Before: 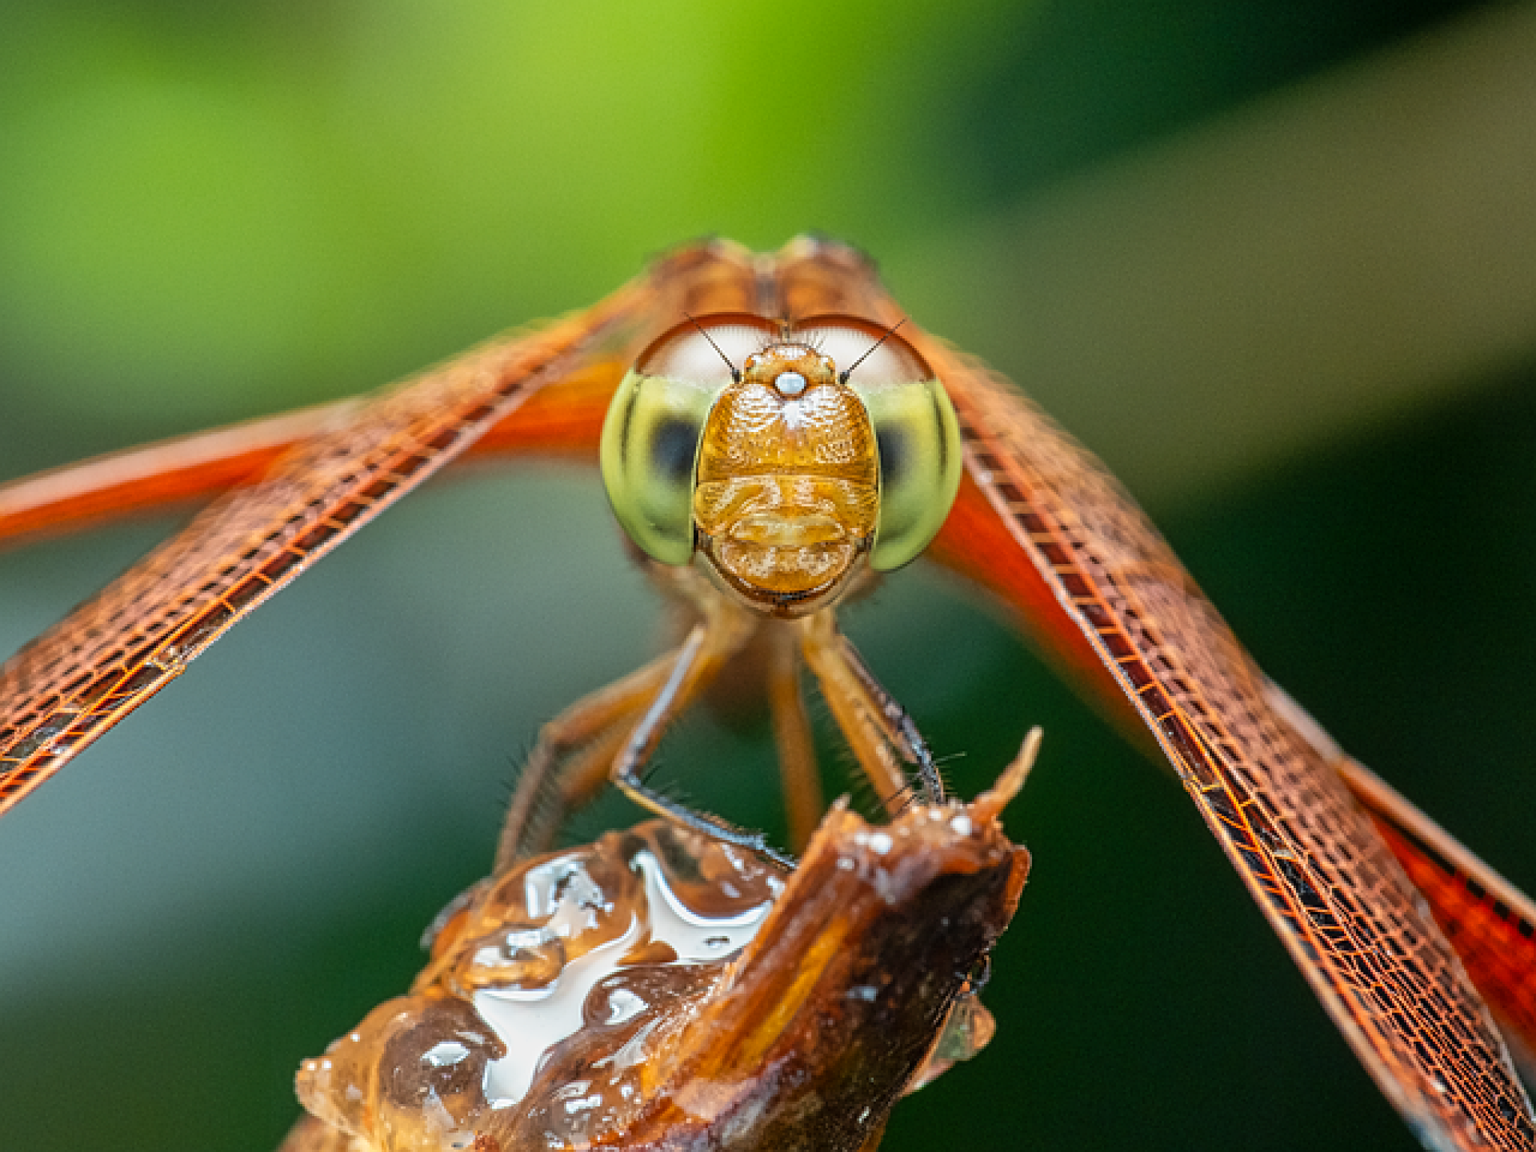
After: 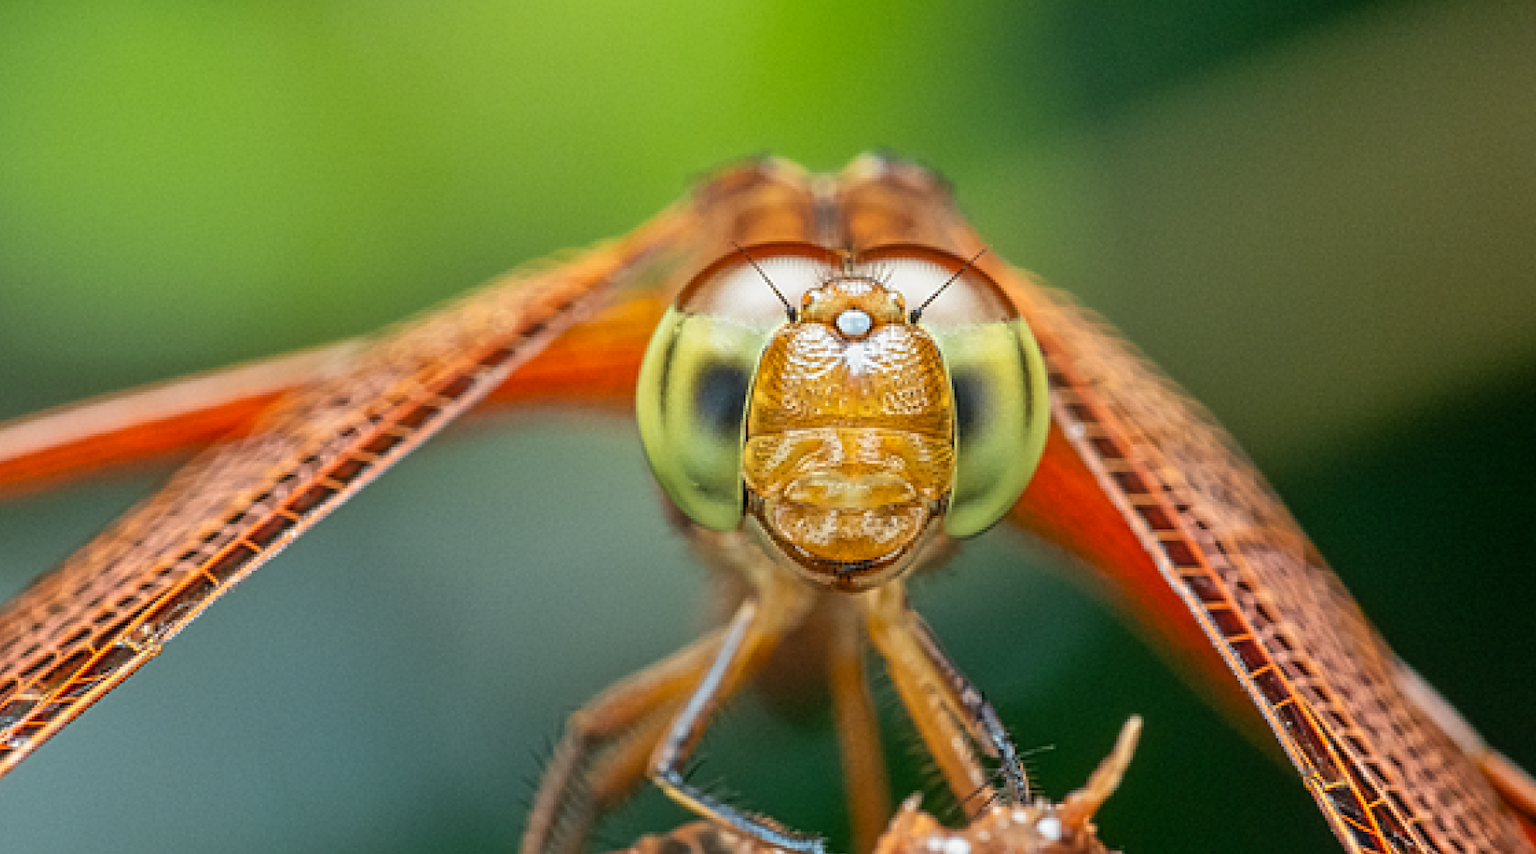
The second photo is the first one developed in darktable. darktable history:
crop: left 2.915%, top 8.819%, right 9.674%, bottom 26.307%
